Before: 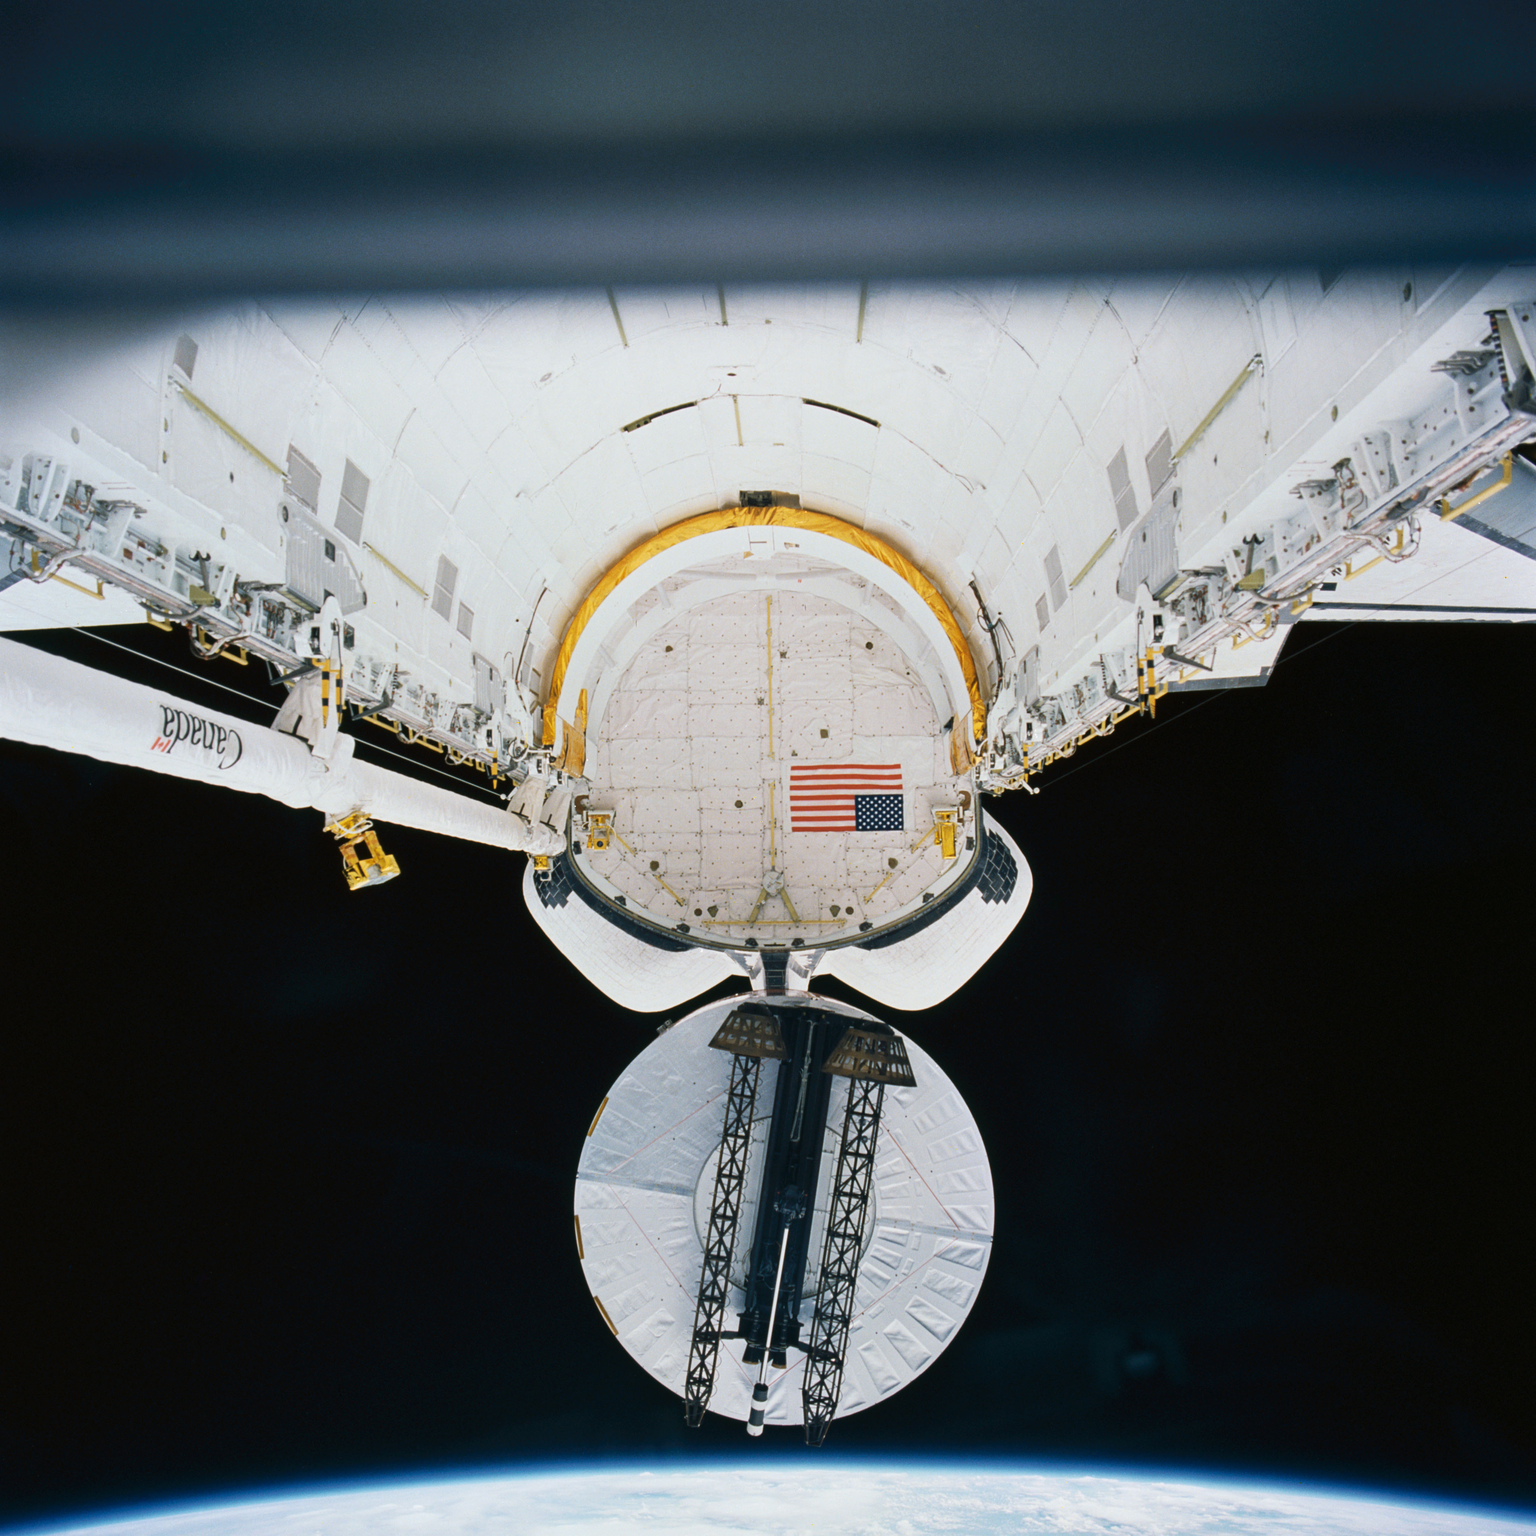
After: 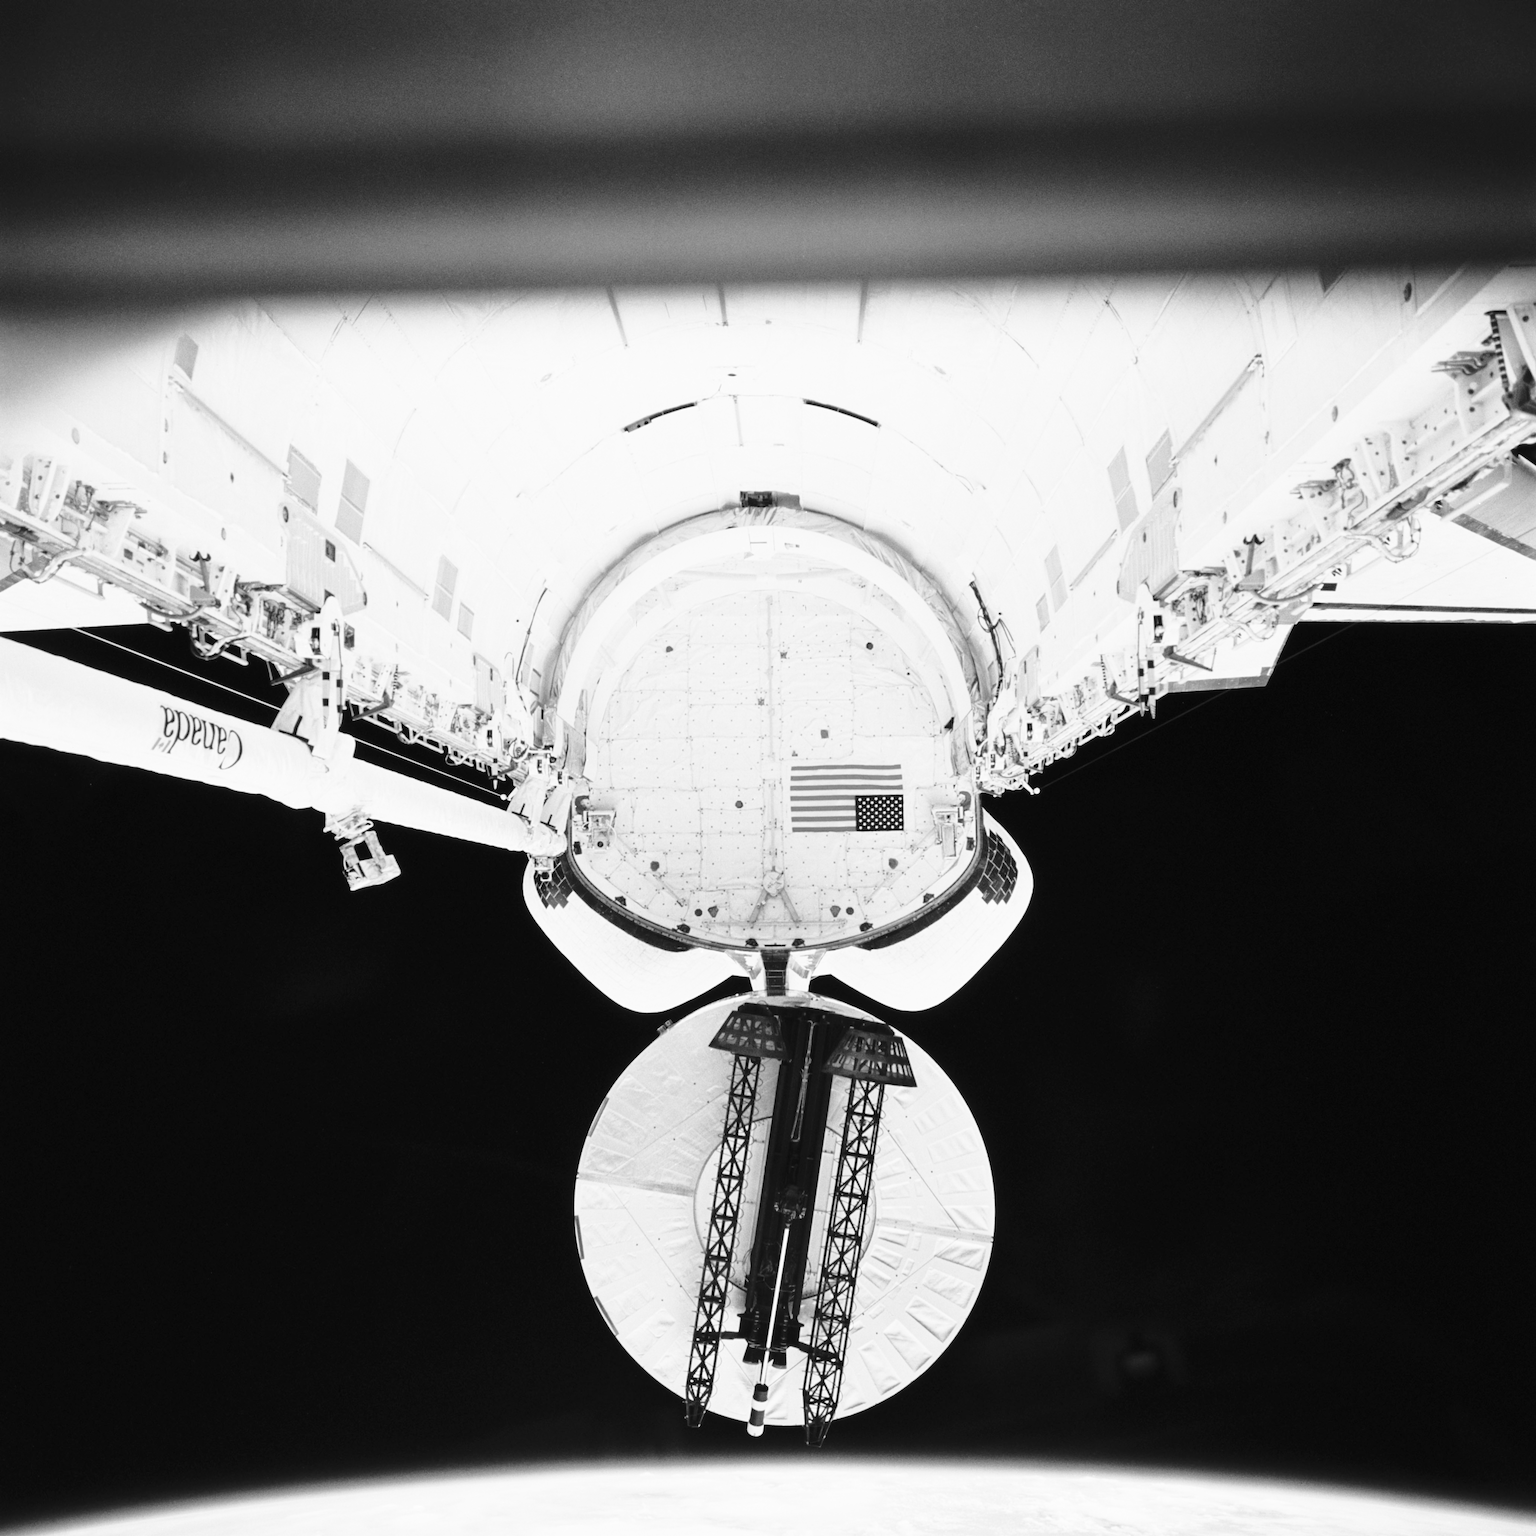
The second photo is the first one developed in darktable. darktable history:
base curve: curves: ch0 [(0, 0) (0.032, 0.037) (0.105, 0.228) (0.435, 0.76) (0.856, 0.983) (1, 1)], preserve colors none
monochrome: on, module defaults
